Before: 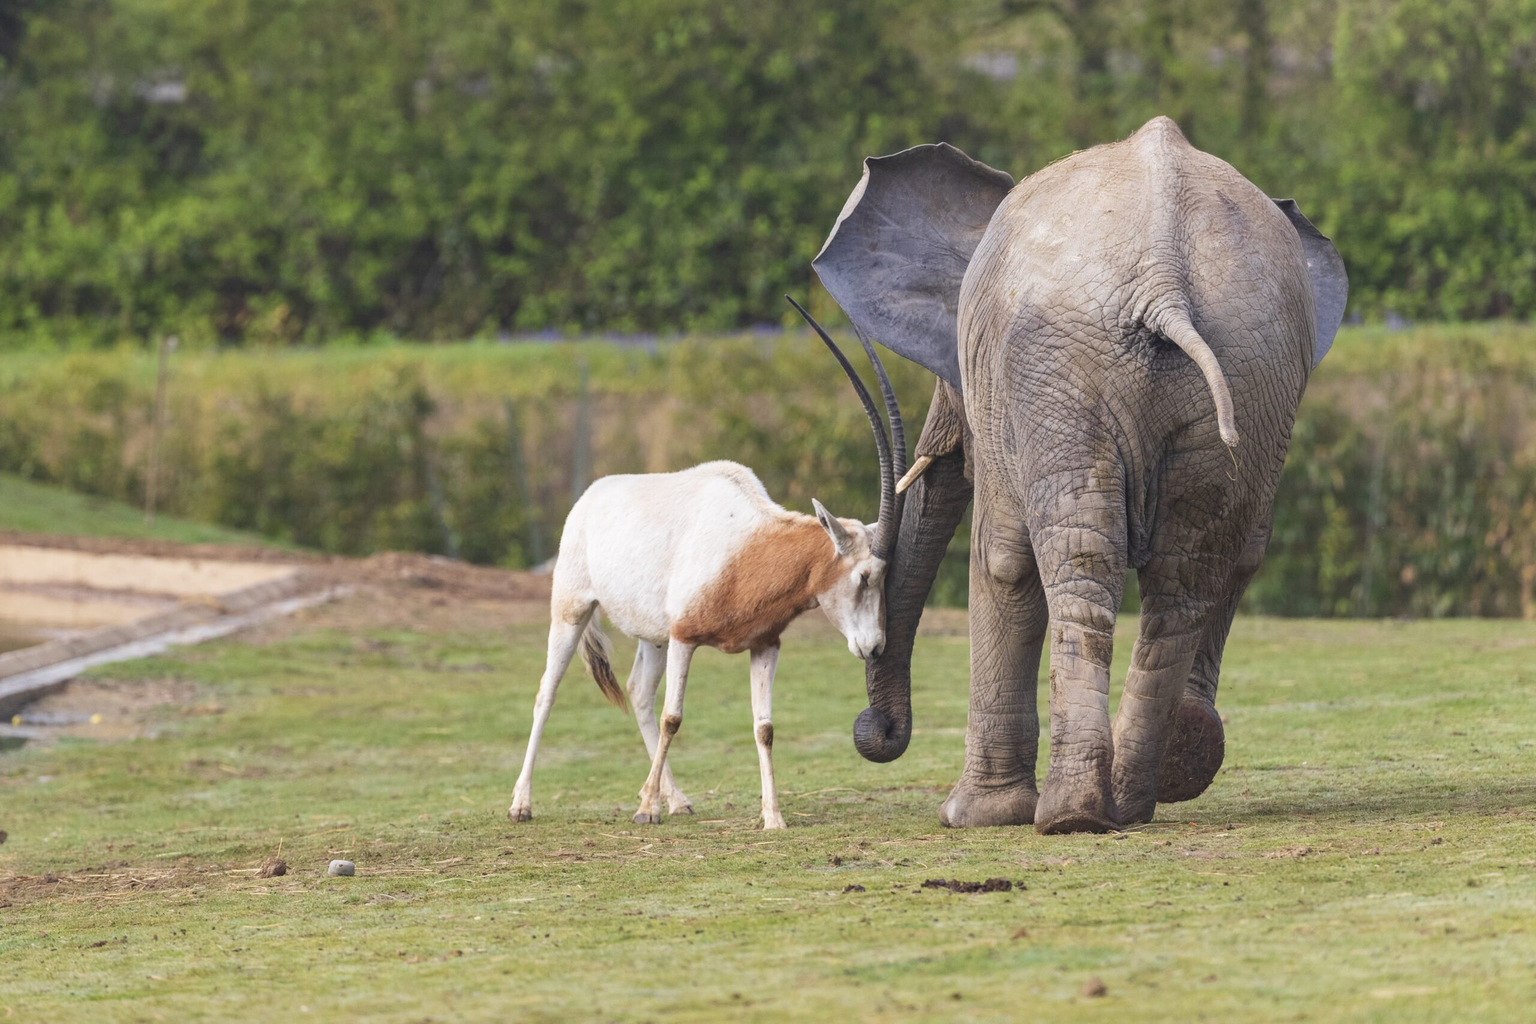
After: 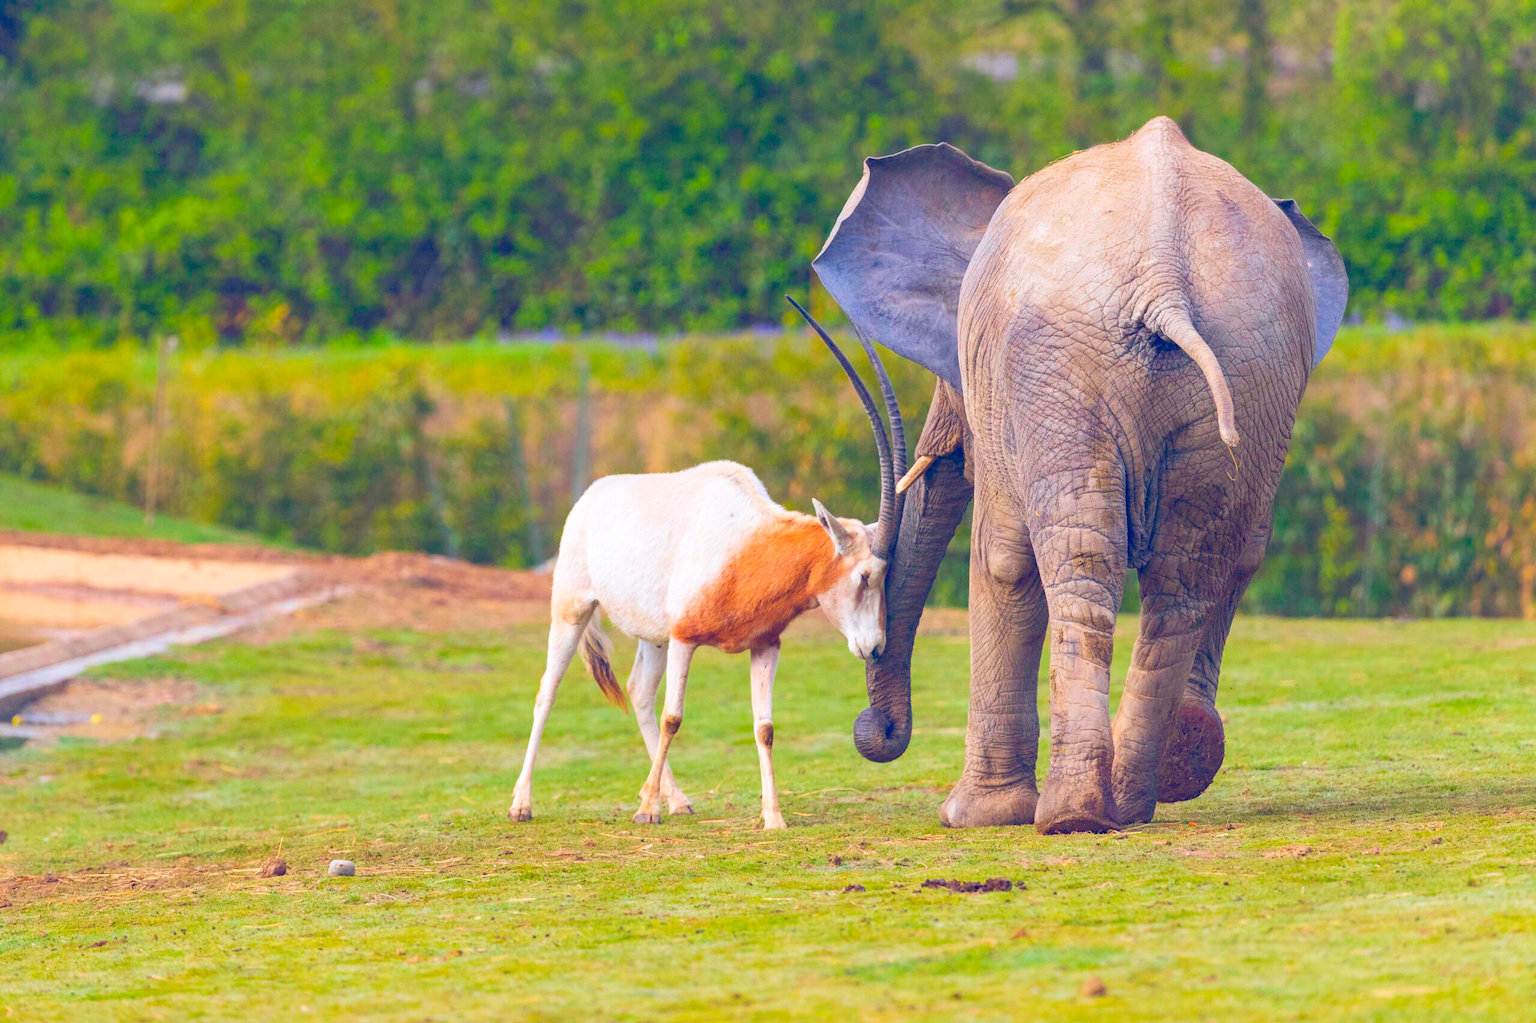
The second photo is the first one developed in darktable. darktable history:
color balance rgb: shadows lift › luminance -19.998%, global offset › luminance -0.298%, global offset › chroma 0.302%, global offset › hue 258.42°, perceptual saturation grading › global saturation 29.62%, global vibrance 45.156%
tone equalizer: on, module defaults
levels: levels [0, 0.43, 0.984]
